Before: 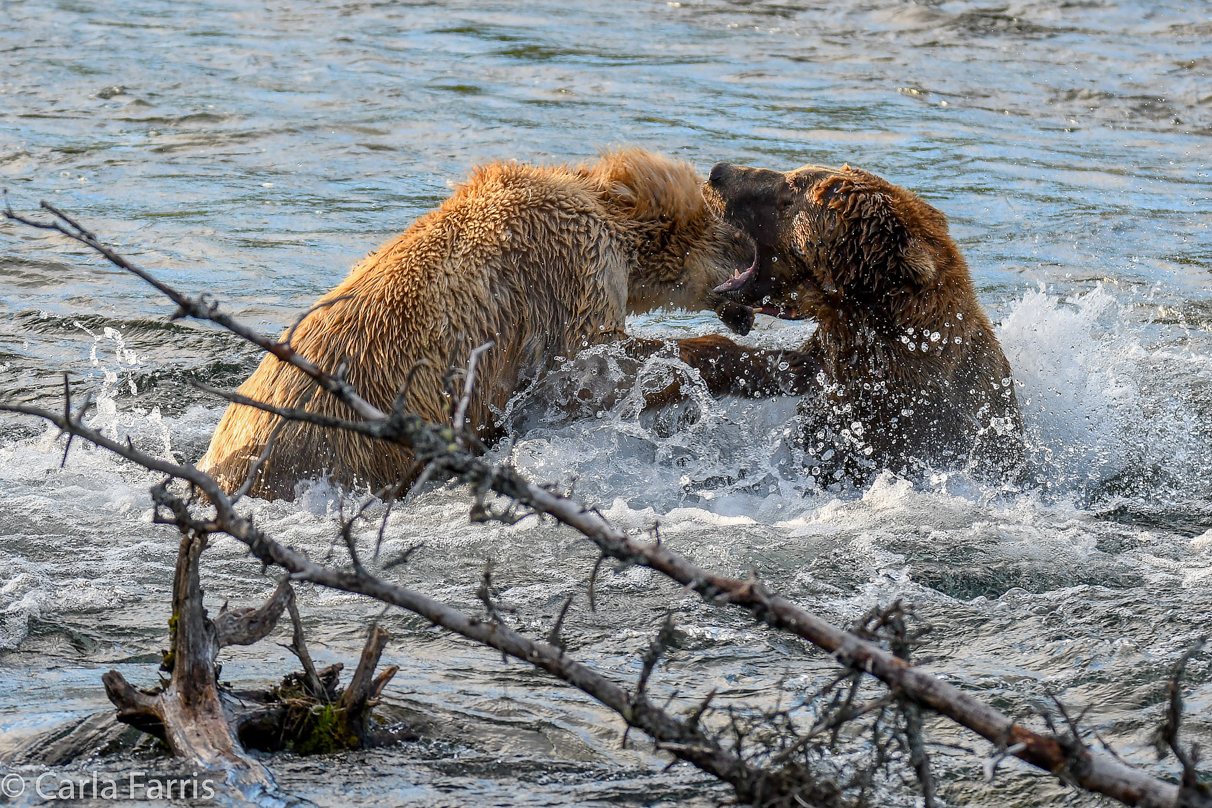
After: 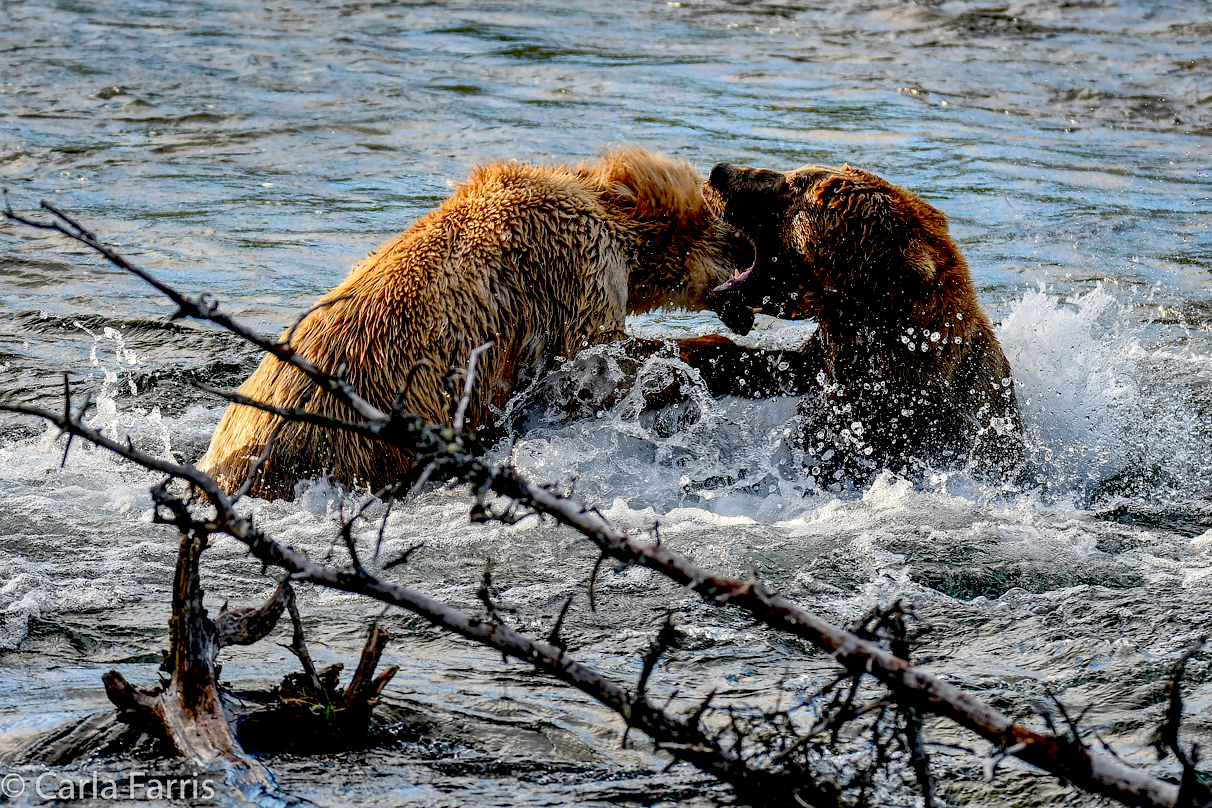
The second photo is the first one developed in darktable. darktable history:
shadows and highlights: shadows 24.6, highlights -77.38, soften with gaussian
local contrast: highlights 100%, shadows 98%, detail 120%, midtone range 0.2
exposure: black level correction 0.048, exposure 0.014 EV, compensate highlight preservation false
